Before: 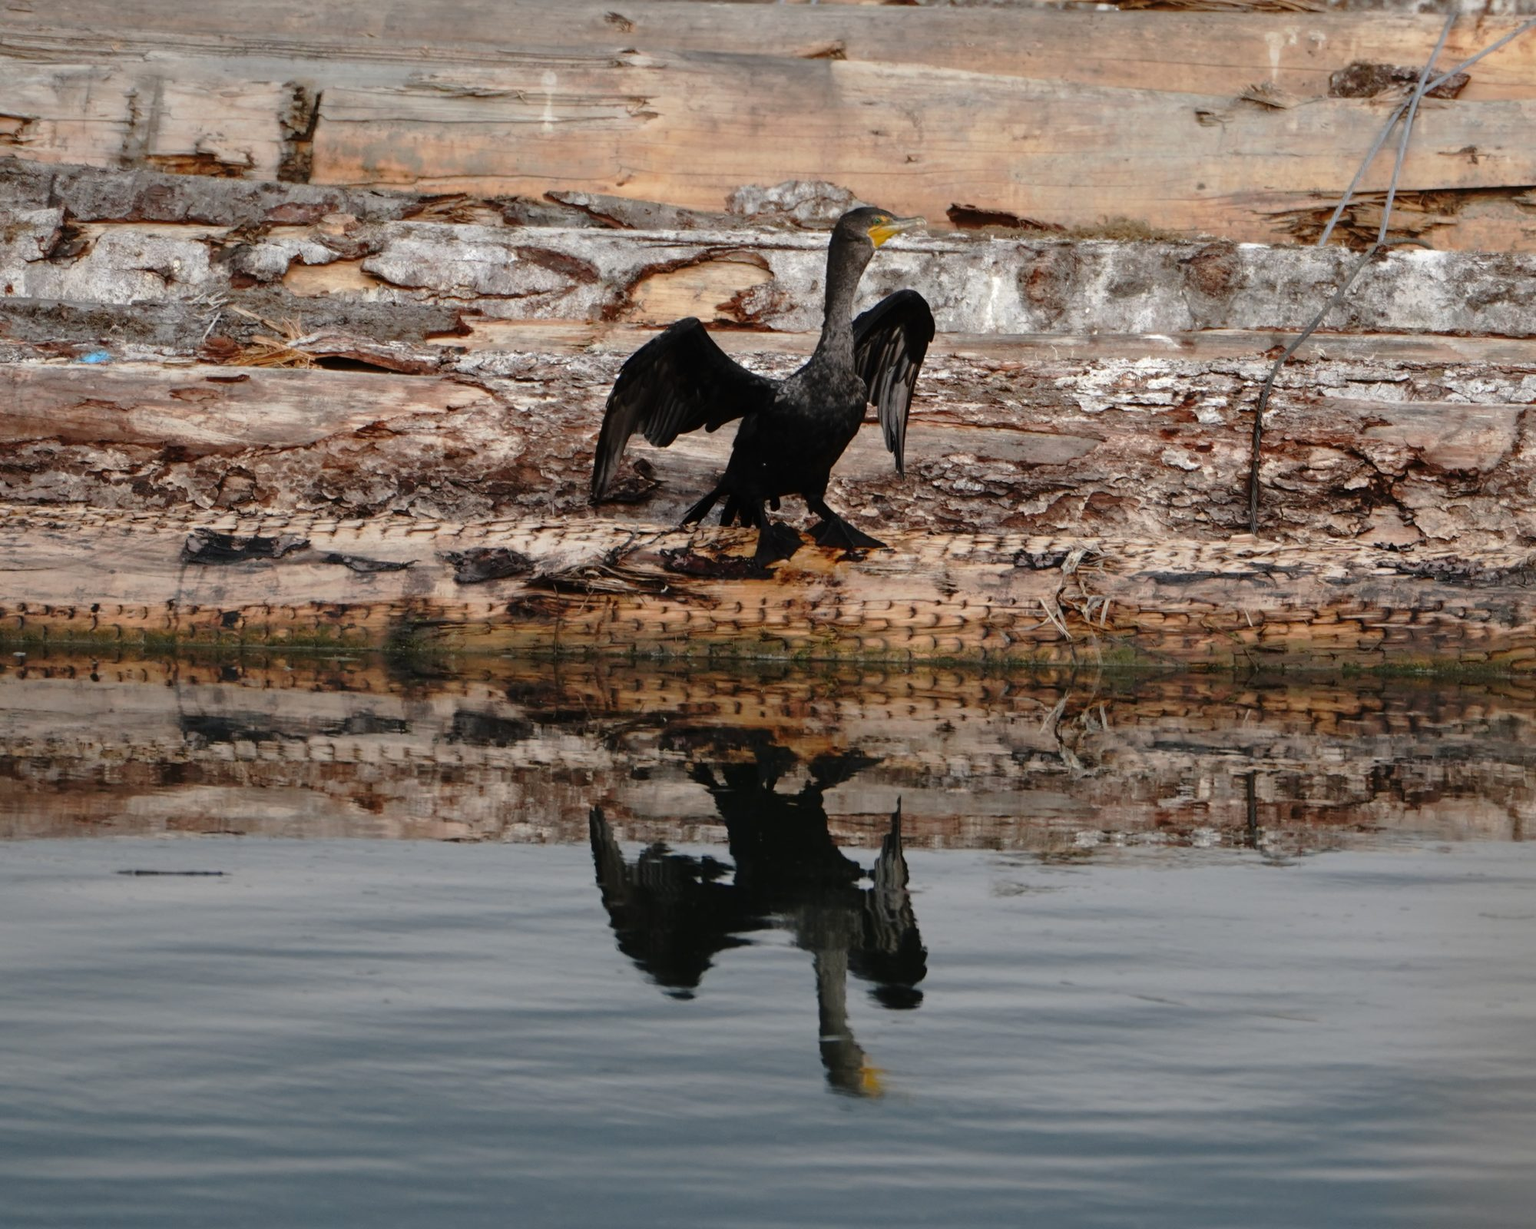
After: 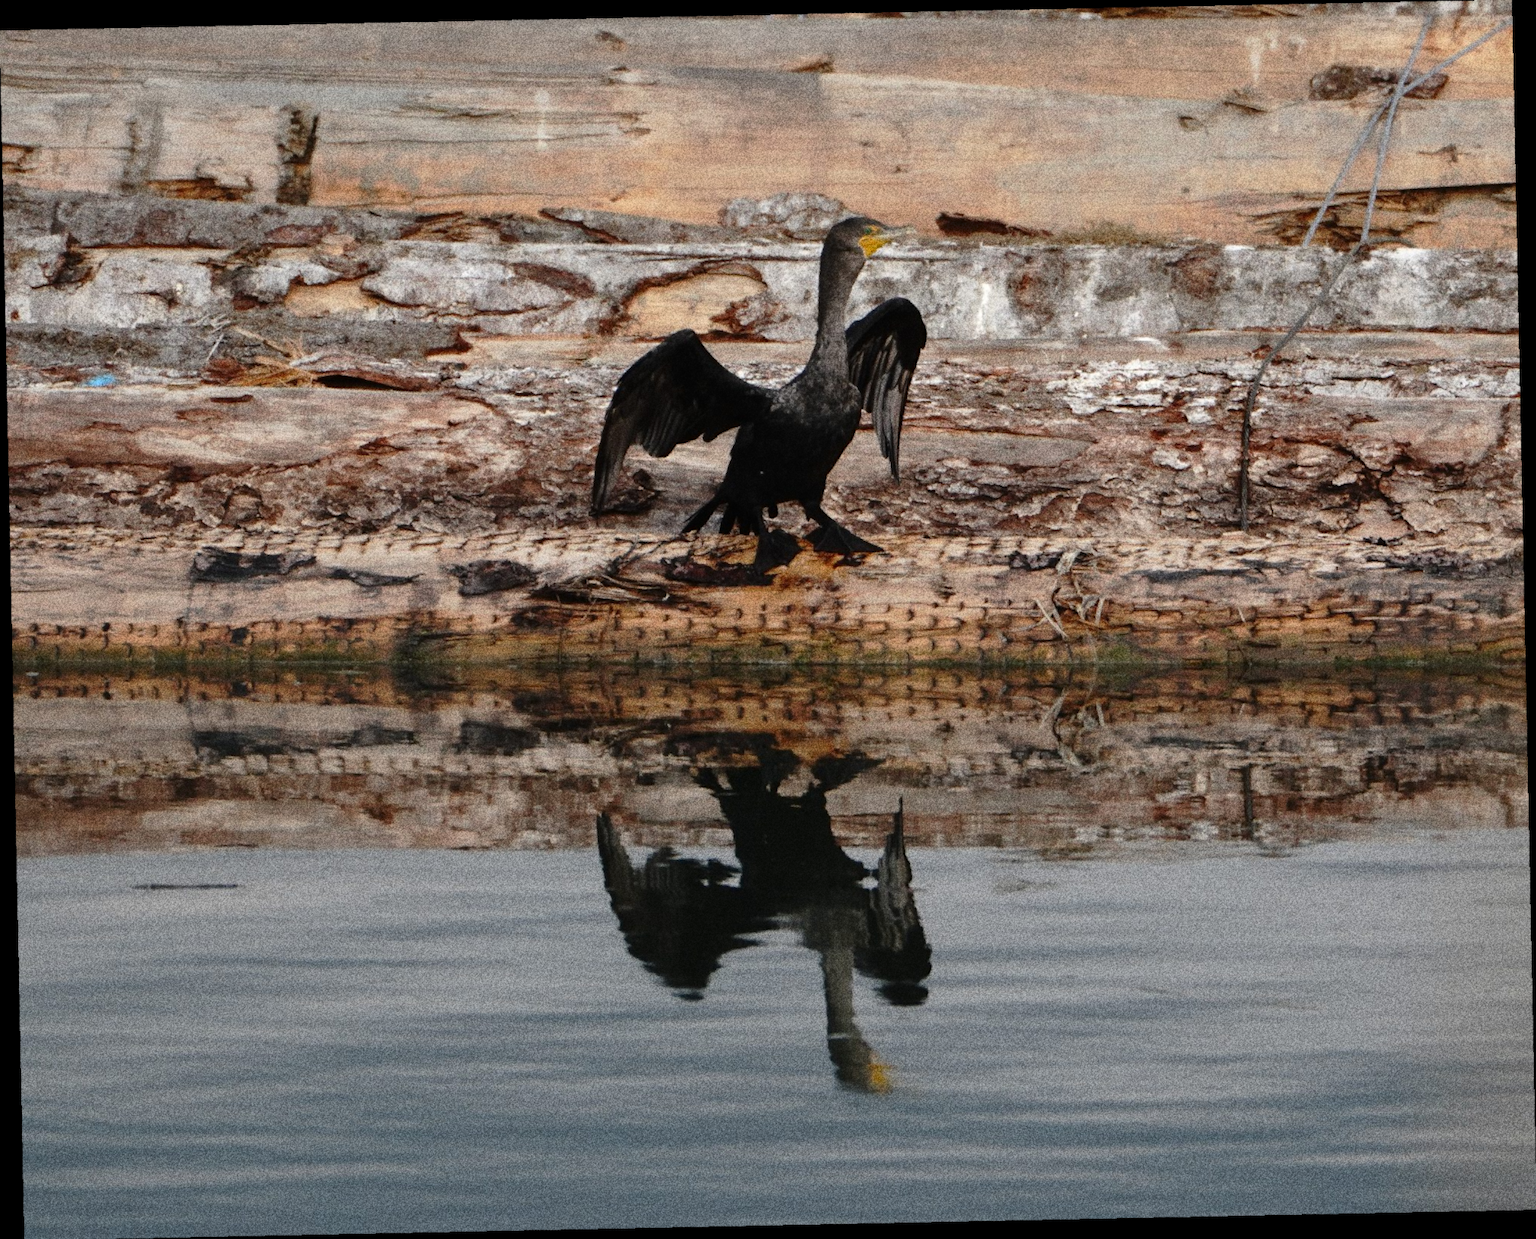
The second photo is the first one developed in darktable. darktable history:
rotate and perspective: rotation -1.17°, automatic cropping off
grain: coarseness 10.62 ISO, strength 55.56%
lowpass: radius 0.5, unbound 0
